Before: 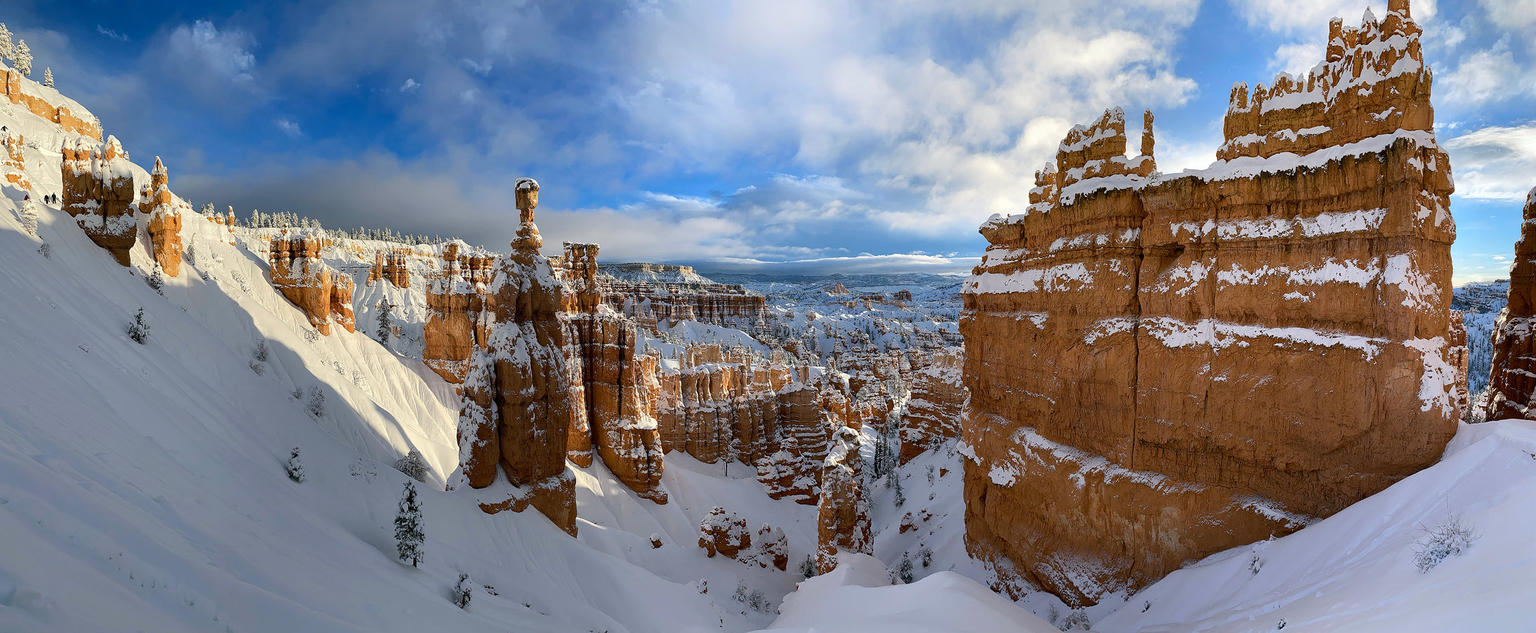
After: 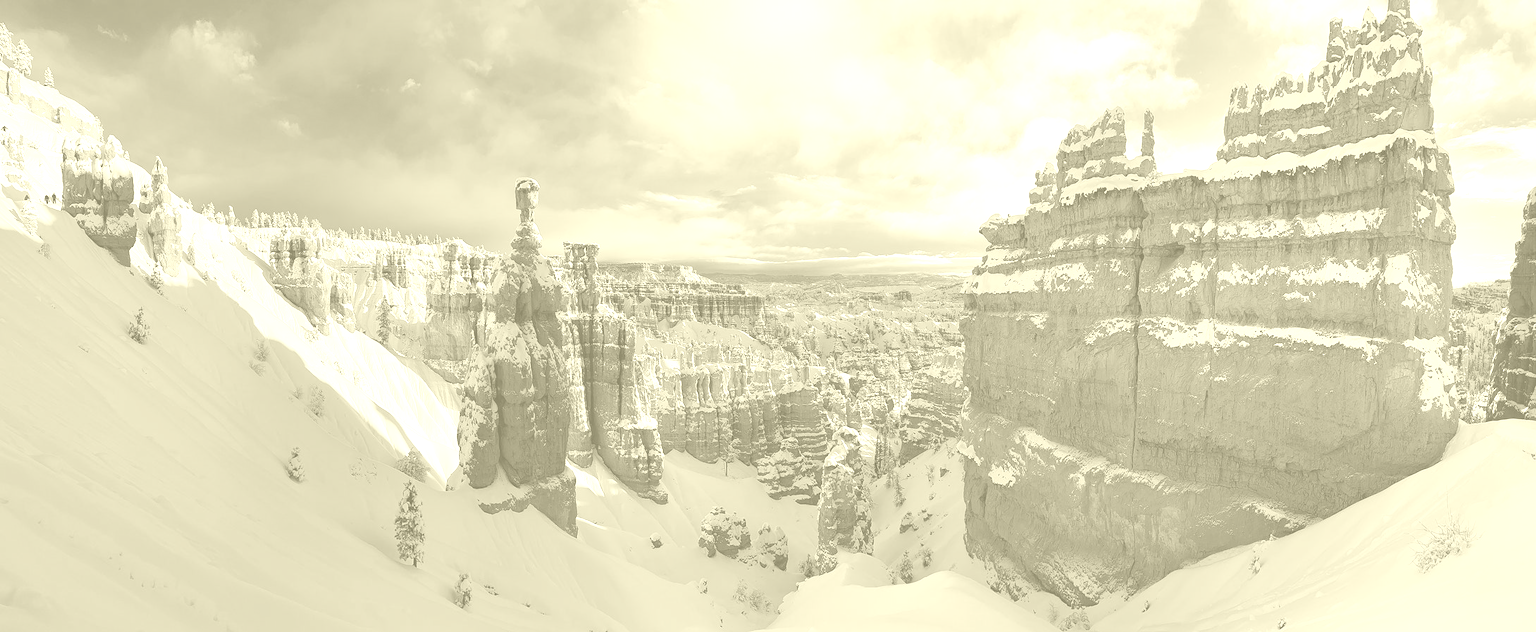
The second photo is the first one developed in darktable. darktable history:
colorize: hue 43.2°, saturation 40%, version 1
exposure: black level correction 0, exposure 0.7 EV, compensate exposure bias true, compensate highlight preservation false
